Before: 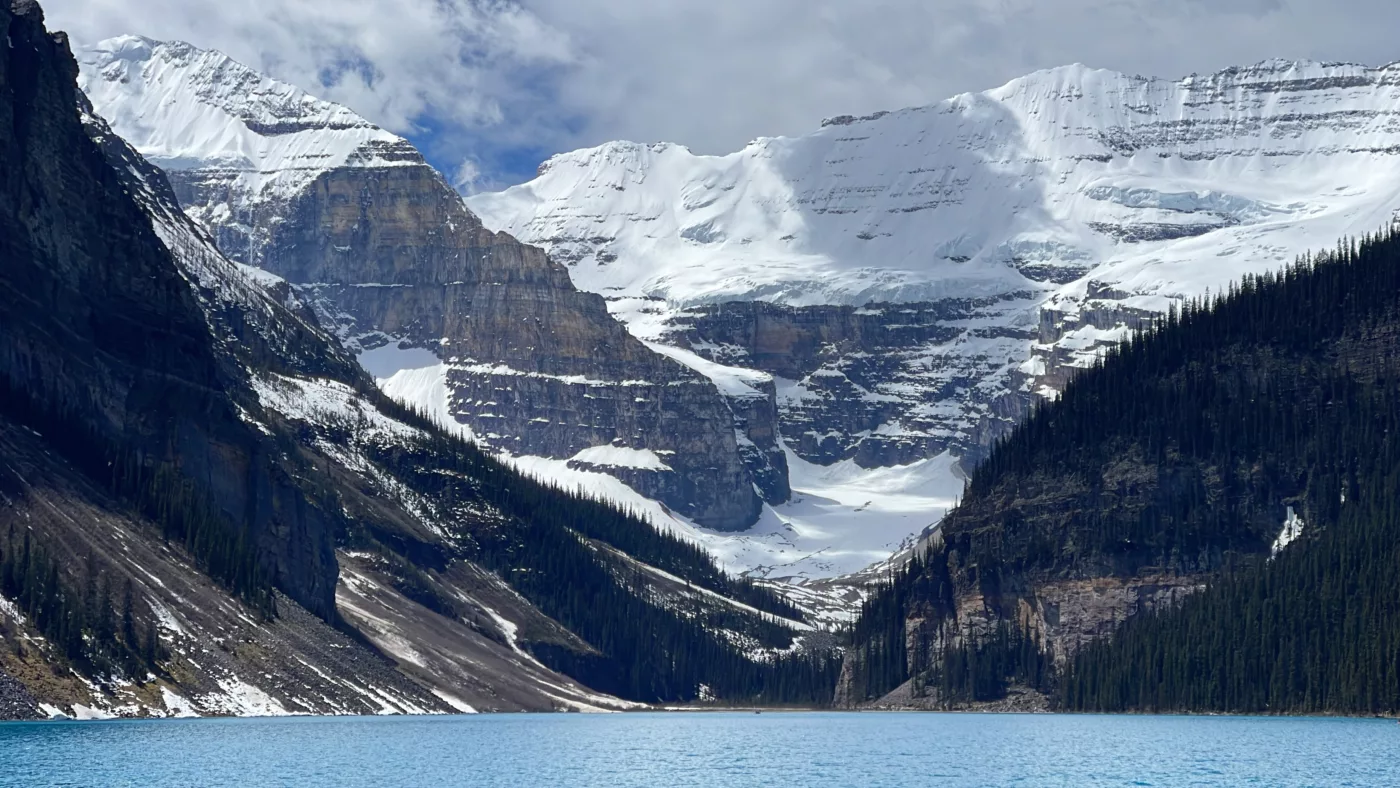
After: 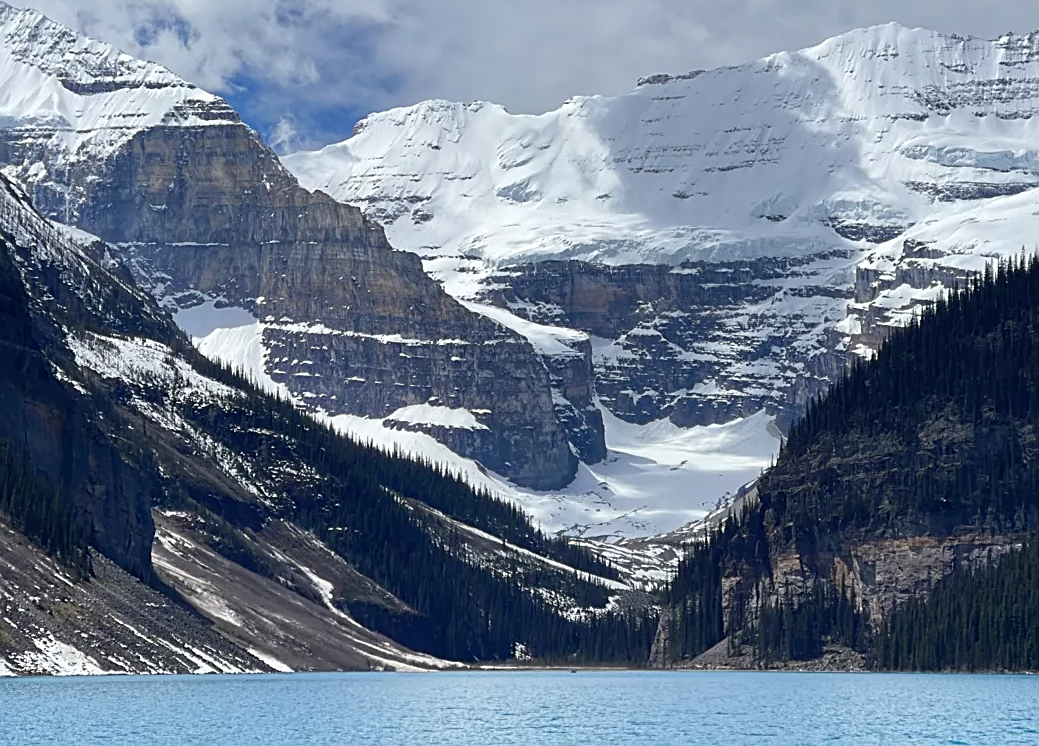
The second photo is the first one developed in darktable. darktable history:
sharpen: on, module defaults
crop and rotate: left 13.15%, top 5.251%, right 12.609%
color balance rgb: on, module defaults
